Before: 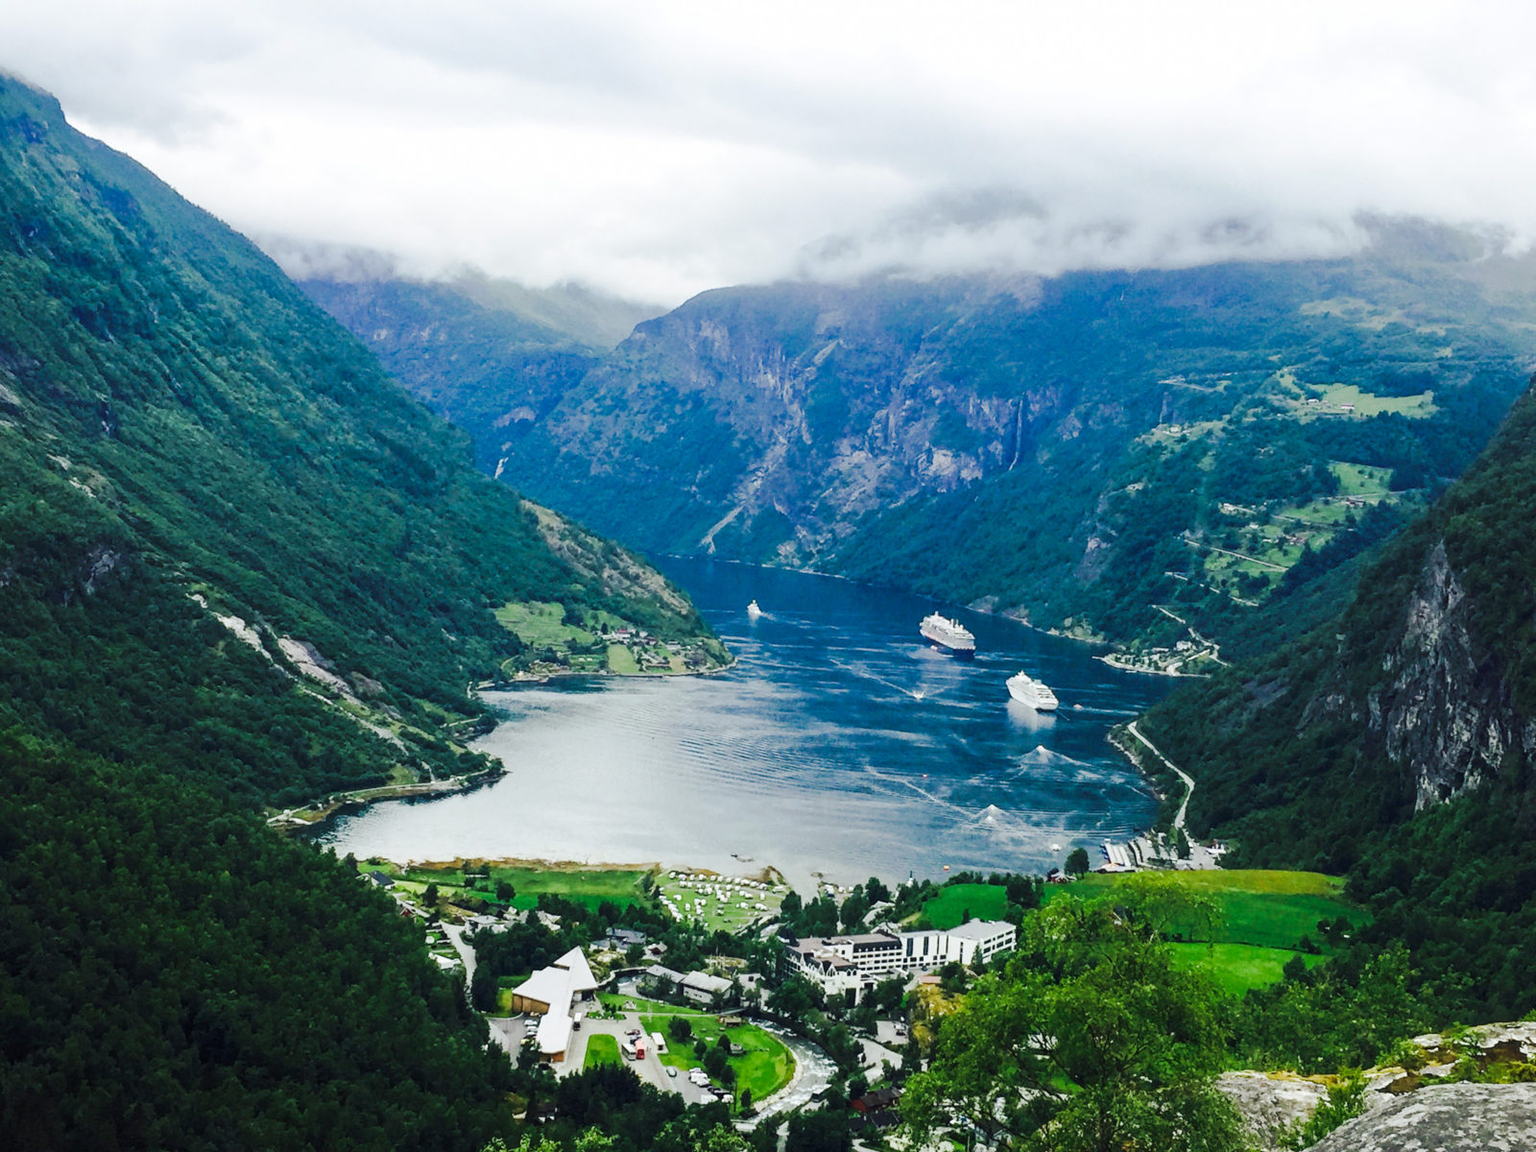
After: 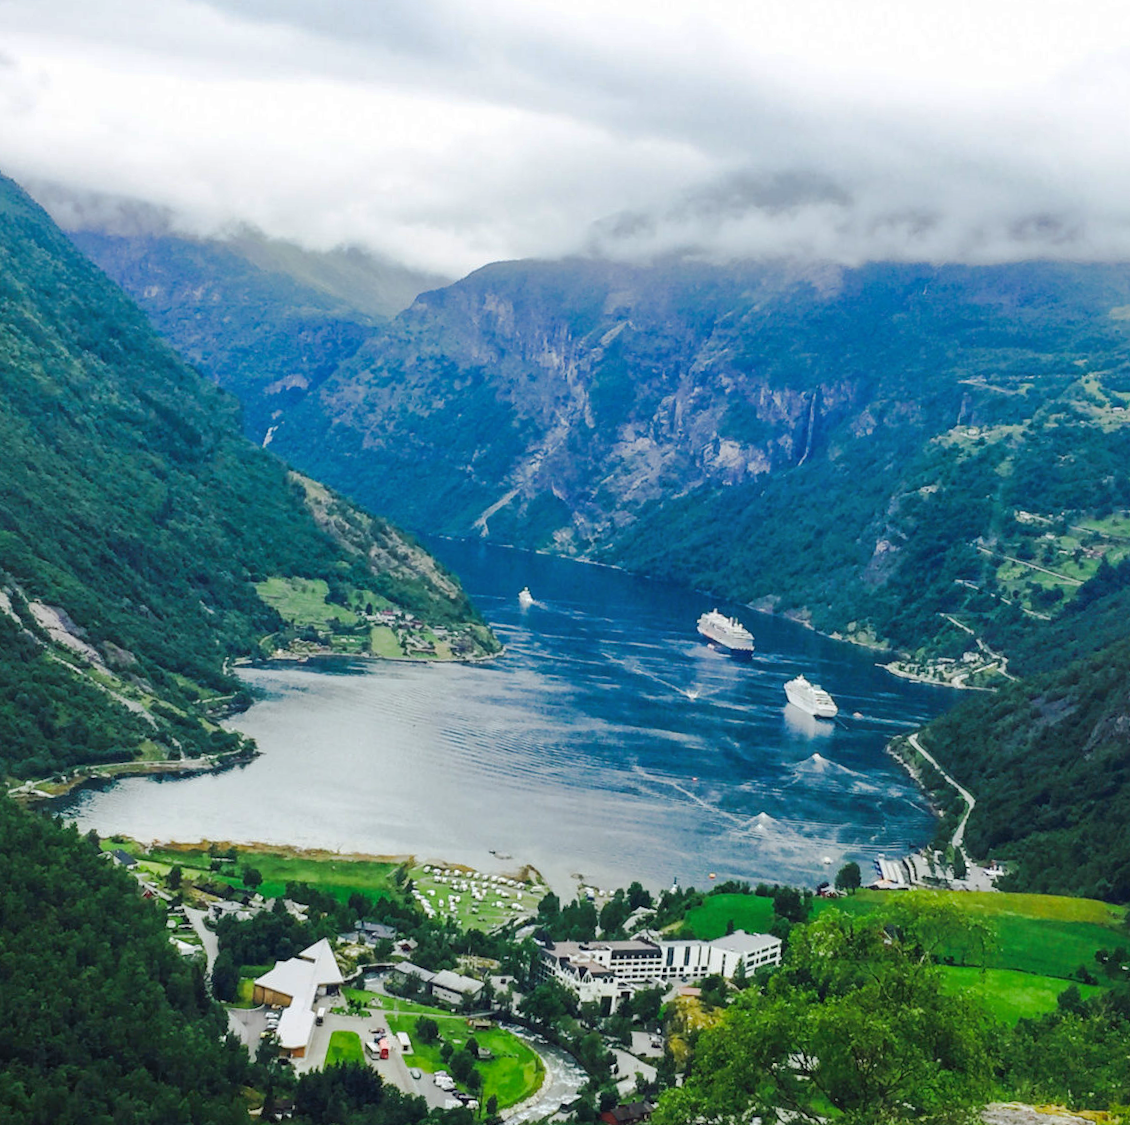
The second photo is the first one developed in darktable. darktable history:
crop and rotate: angle -2.87°, left 13.912%, top 0.039%, right 10.796%, bottom 0.067%
shadows and highlights: highlights color adjustment 88.96%
